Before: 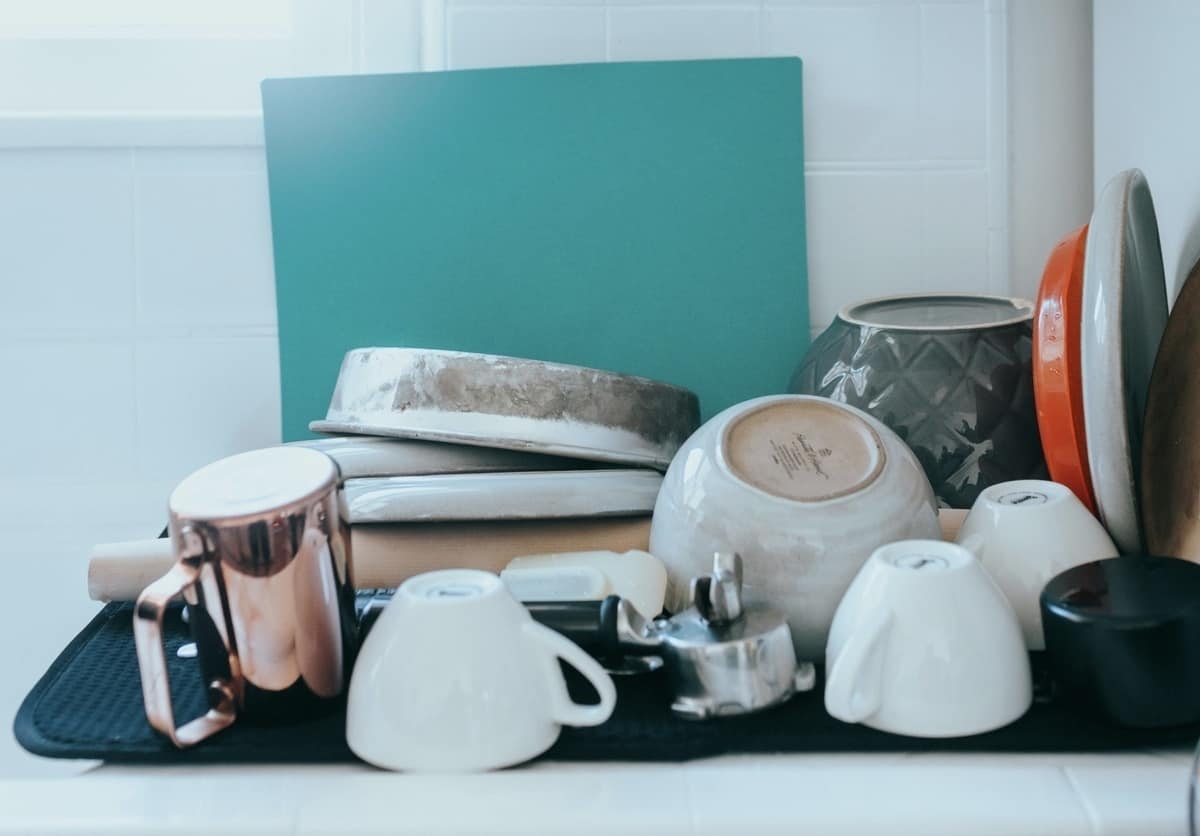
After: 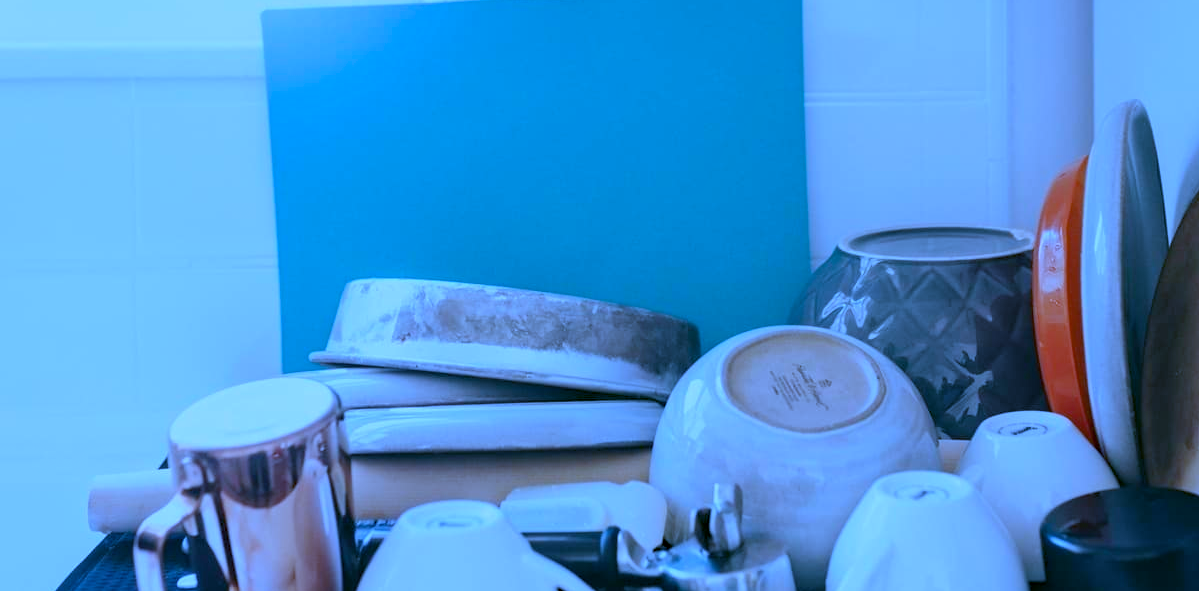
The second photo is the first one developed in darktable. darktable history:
crop and rotate: top 8.293%, bottom 20.996%
haze removal: compatibility mode true, adaptive false
color balance rgb: perceptual saturation grading › global saturation -0.31%, global vibrance -8%, contrast -13%, saturation formula JzAzBz (2021)
white balance: red 0.766, blue 1.537
